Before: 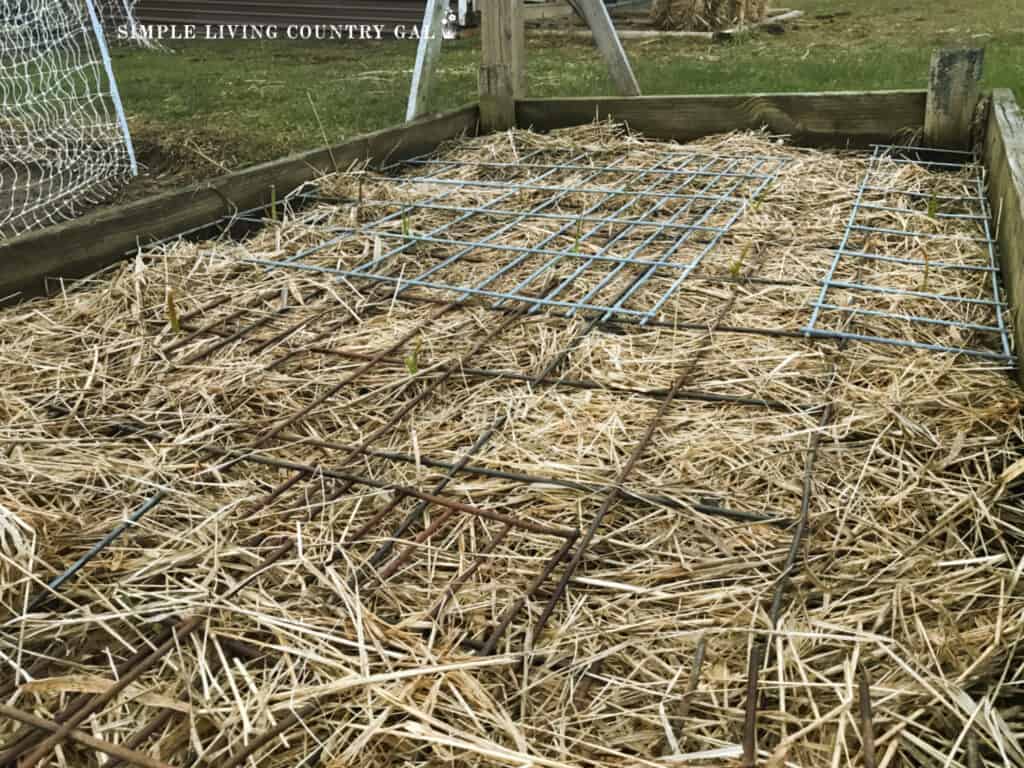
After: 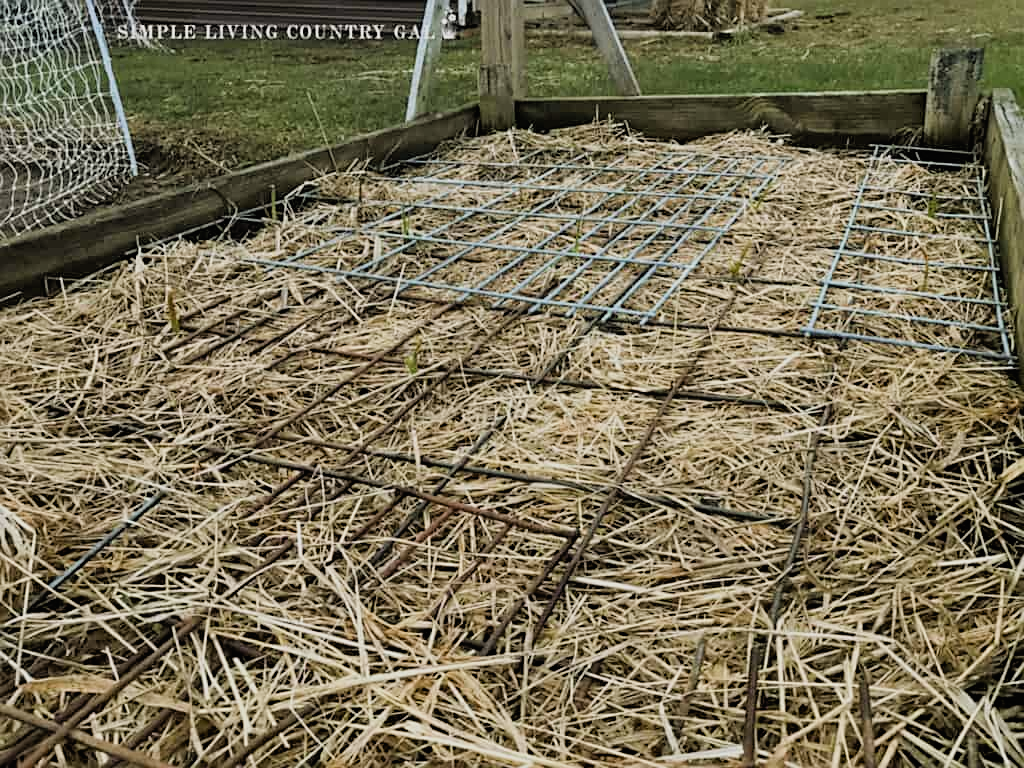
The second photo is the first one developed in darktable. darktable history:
filmic rgb: black relative exposure -7.57 EV, white relative exposure 4.66 EV, threshold 5.94 EV, target black luminance 0%, hardness 3.55, latitude 50.34%, contrast 1.027, highlights saturation mix 8.55%, shadows ↔ highlights balance -0.136%, iterations of high-quality reconstruction 10, enable highlight reconstruction true
exposure: compensate highlight preservation false
contrast brightness saturation: contrast -0.021, brightness -0.009, saturation 0.045
sharpen: on, module defaults
